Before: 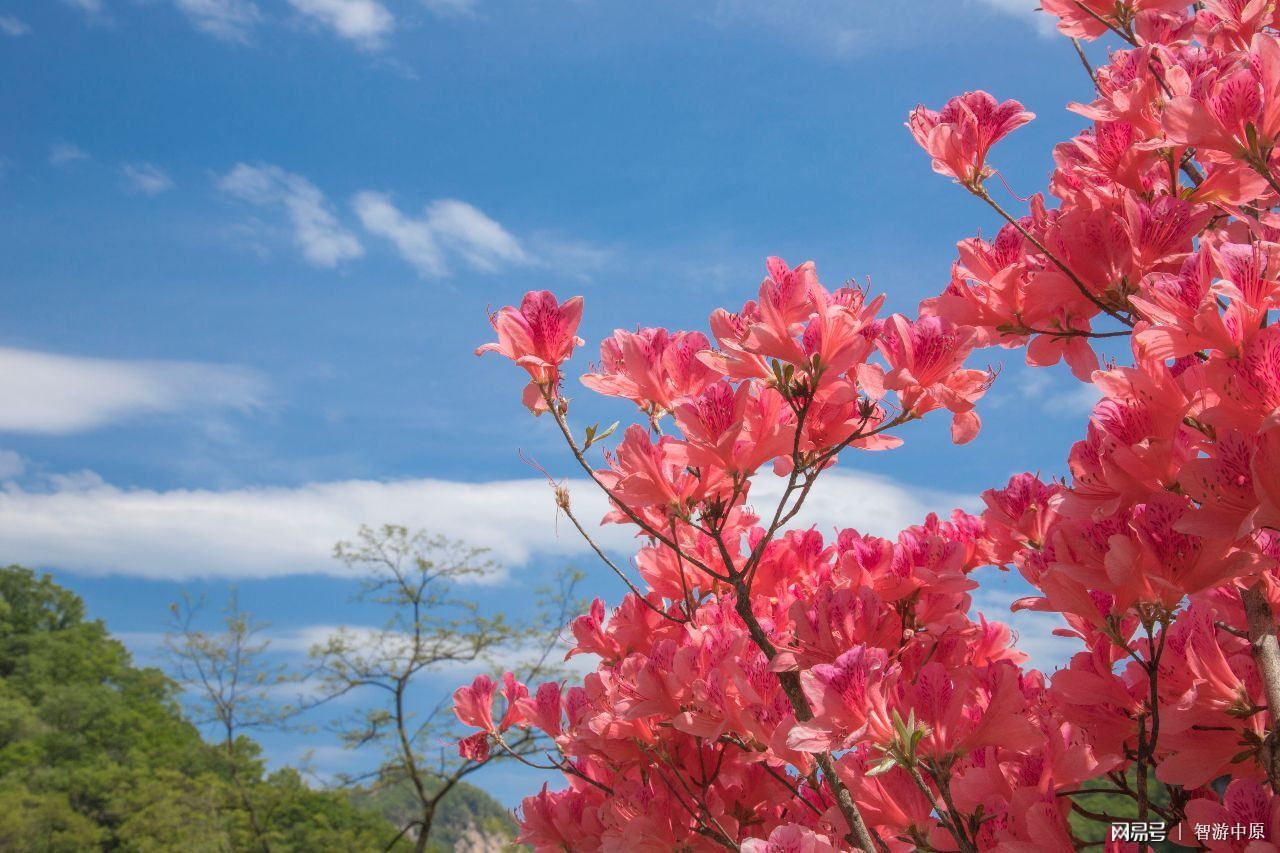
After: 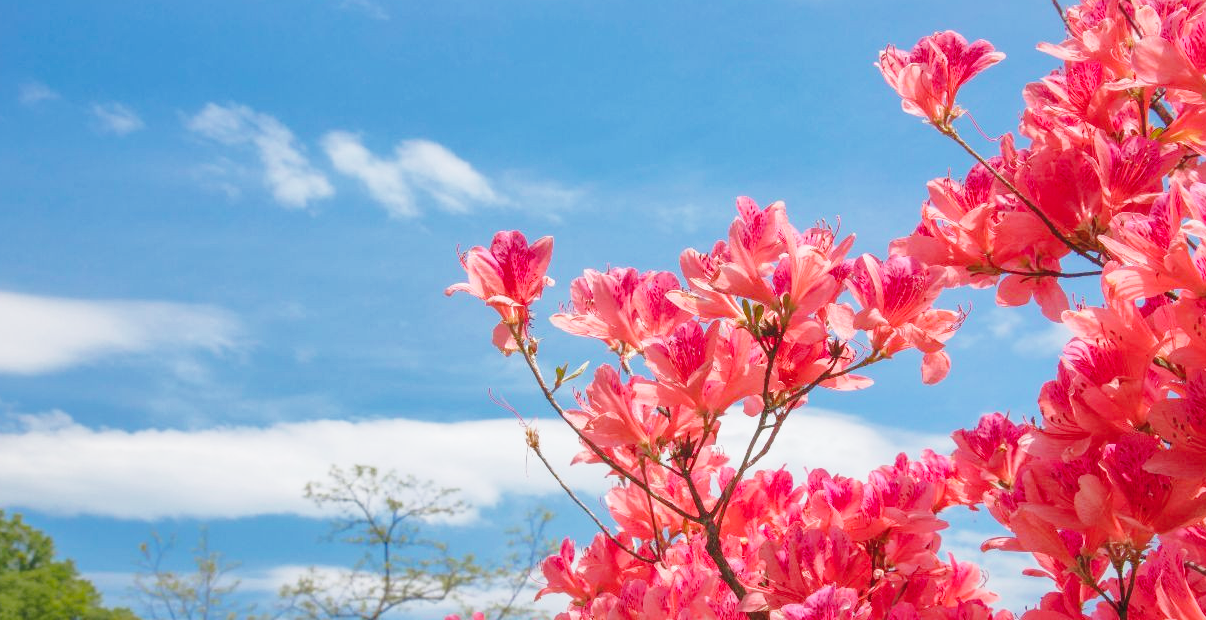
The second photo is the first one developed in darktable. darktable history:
shadows and highlights: on, module defaults
base curve: curves: ch0 [(0, 0) (0.028, 0.03) (0.121, 0.232) (0.46, 0.748) (0.859, 0.968) (1, 1)], preserve colors none
crop: left 2.372%, top 7.053%, right 3.36%, bottom 20.207%
